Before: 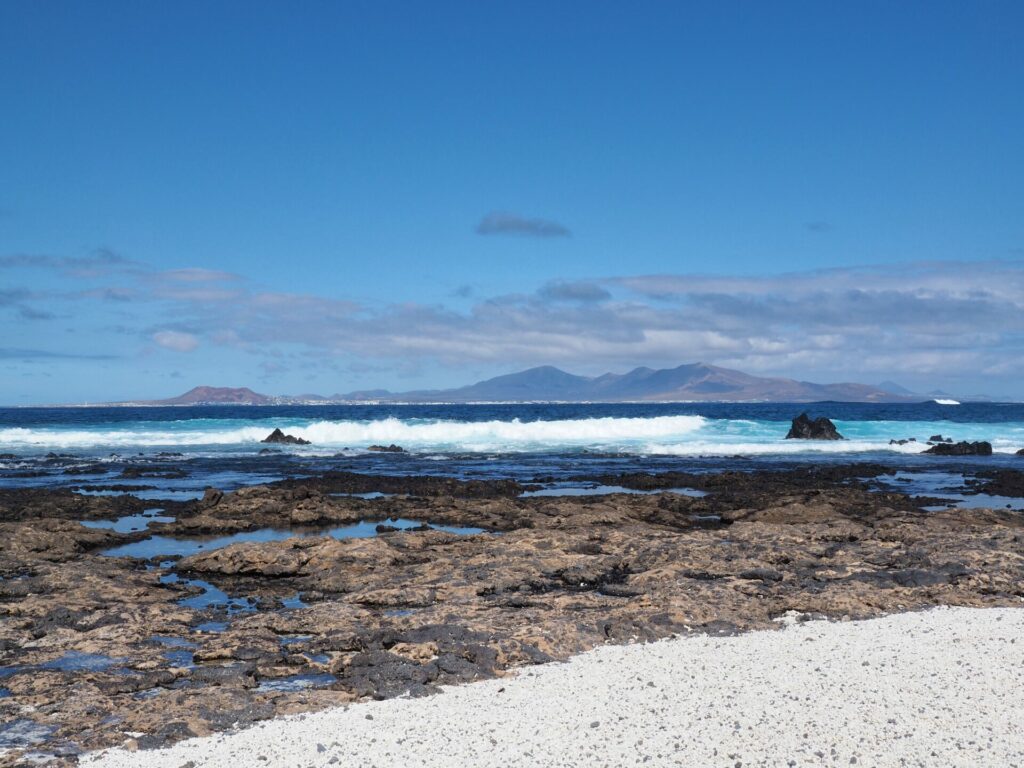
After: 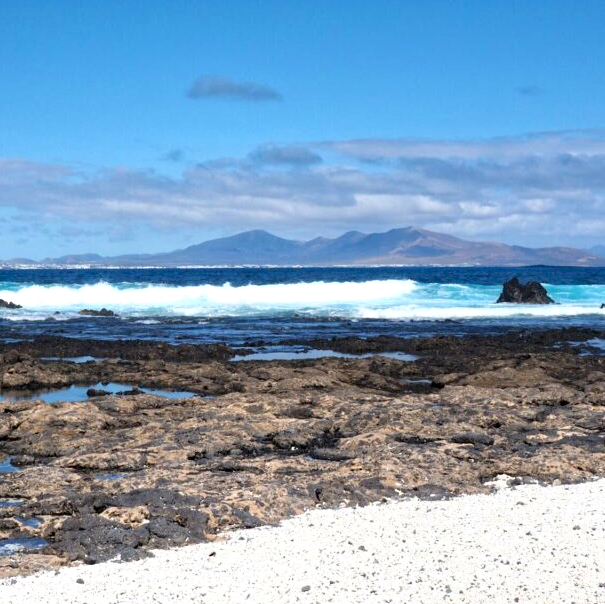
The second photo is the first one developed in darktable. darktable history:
haze removal: compatibility mode true, adaptive false
crop and rotate: left 28.256%, top 17.734%, right 12.656%, bottom 3.573%
exposure: exposure 0.367 EV, compensate highlight preservation false
shadows and highlights: shadows 0, highlights 40
tone equalizer: on, module defaults
